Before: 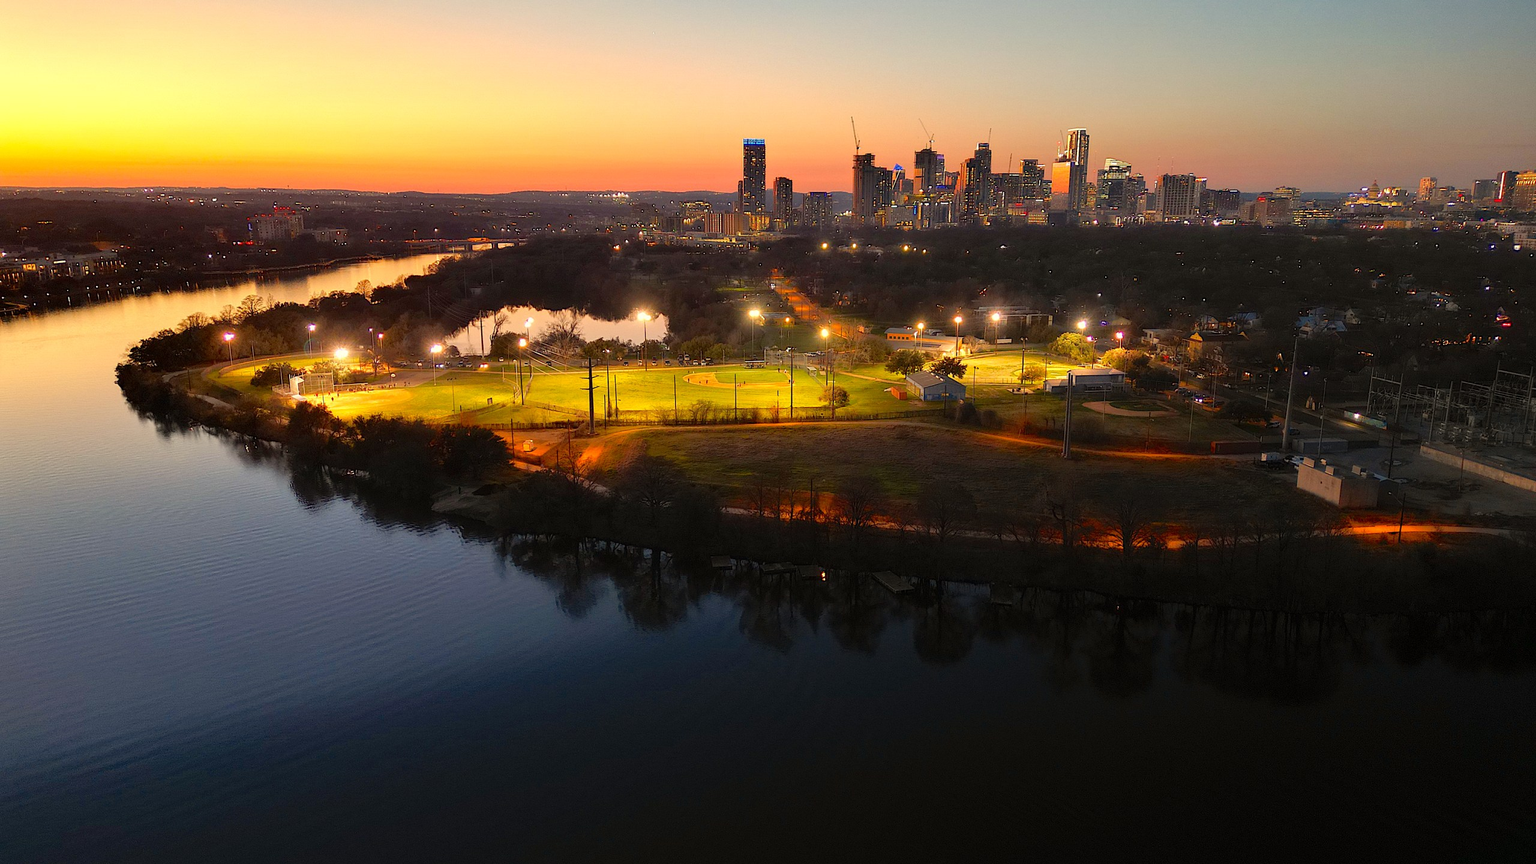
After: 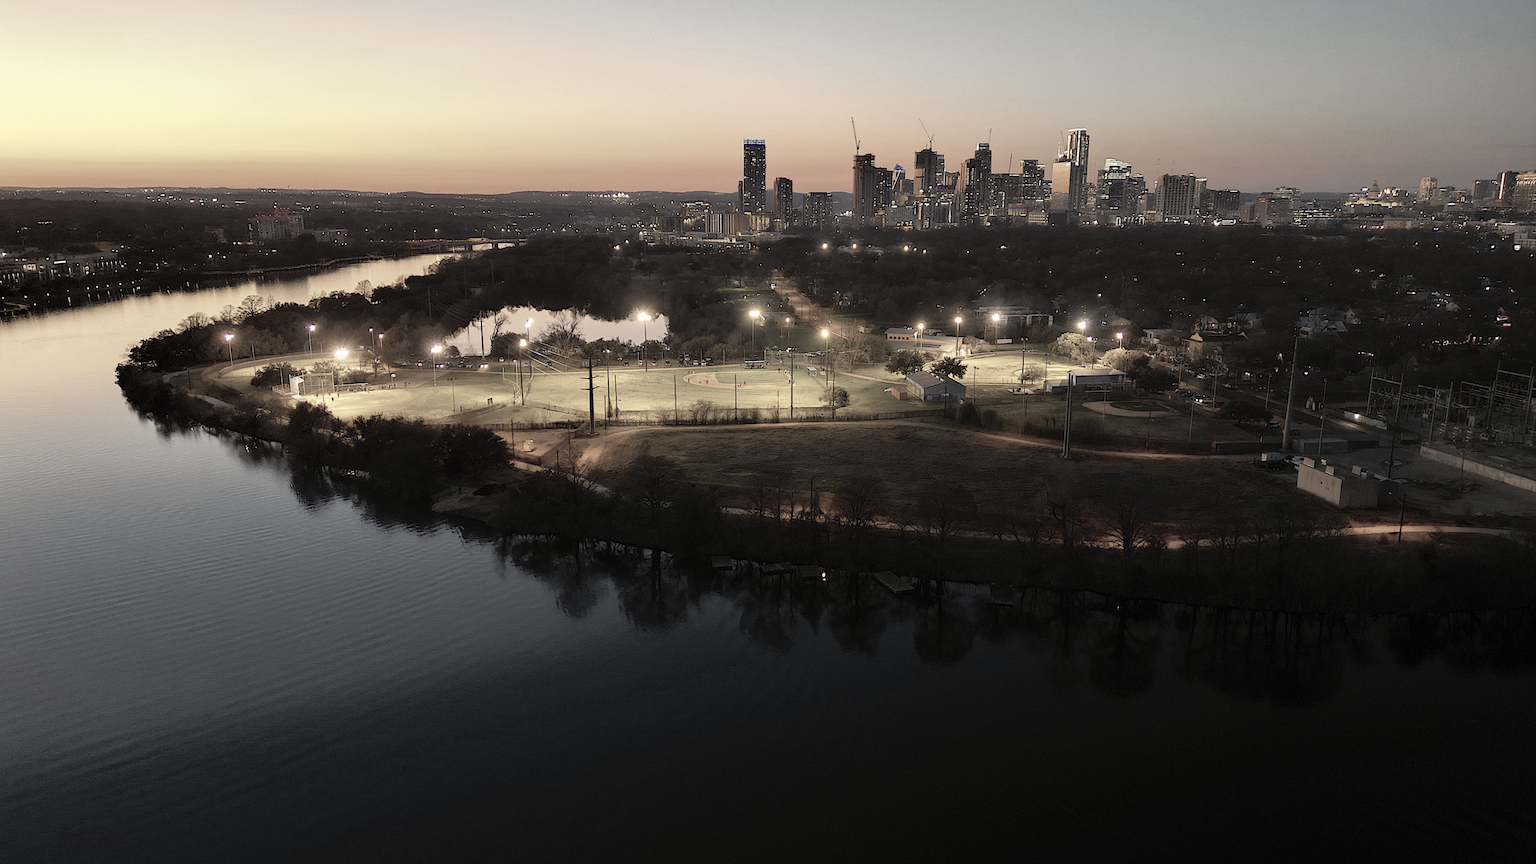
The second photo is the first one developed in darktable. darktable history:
color correction: saturation 0.2
color balance rgb: linear chroma grading › global chroma 15%, perceptual saturation grading › global saturation 30%
